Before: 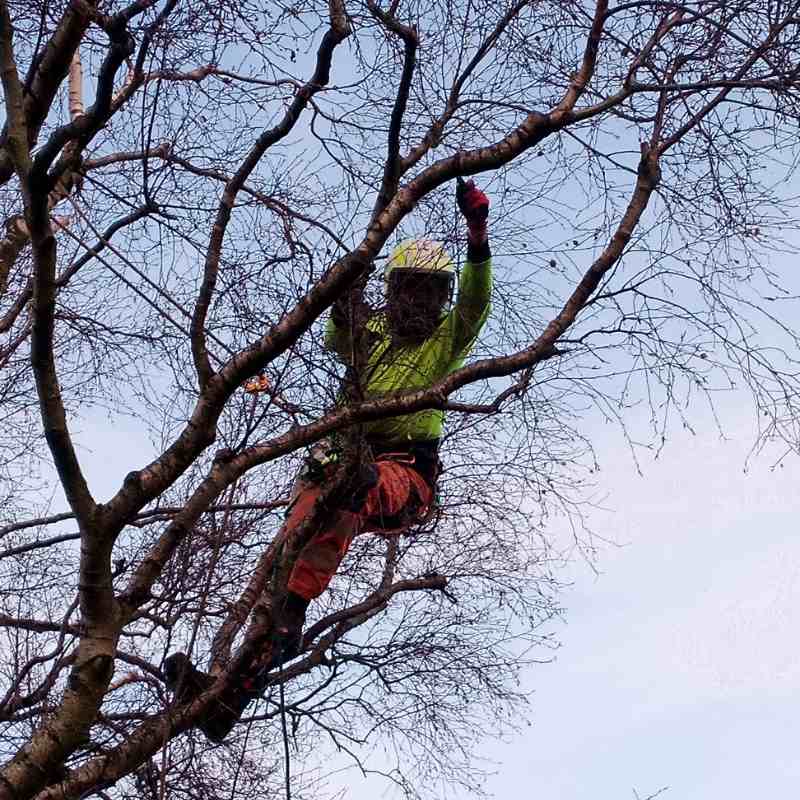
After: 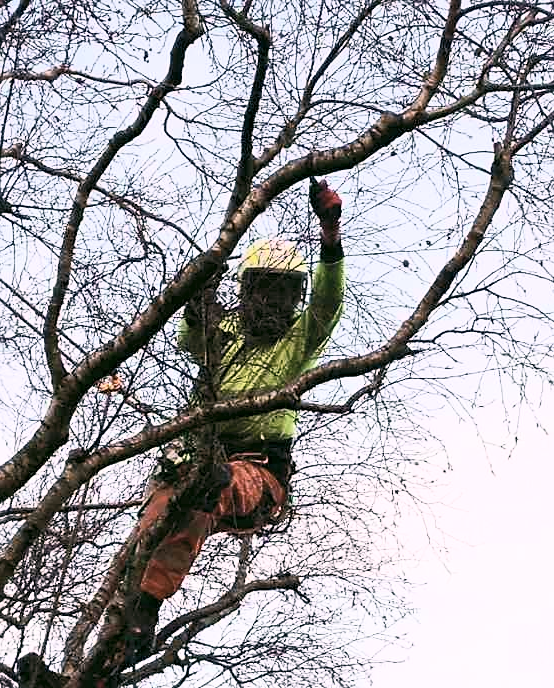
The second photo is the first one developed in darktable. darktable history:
color correction: highlights a* 4.02, highlights b* 4.98, shadows a* -7.55, shadows b* 4.98
sharpen: amount 0.2
crop: left 18.479%, right 12.2%, bottom 13.971%
contrast brightness saturation: contrast 0.43, brightness 0.56, saturation -0.19
